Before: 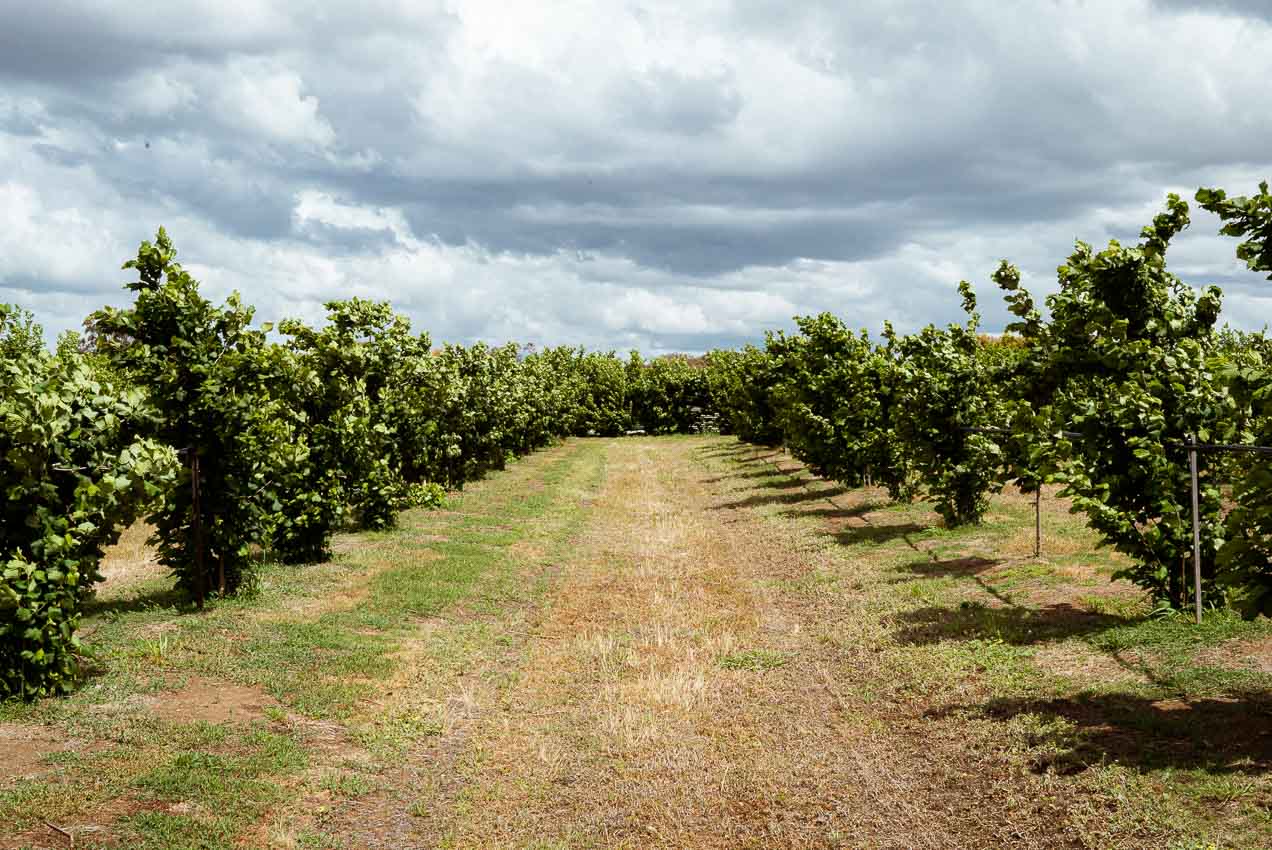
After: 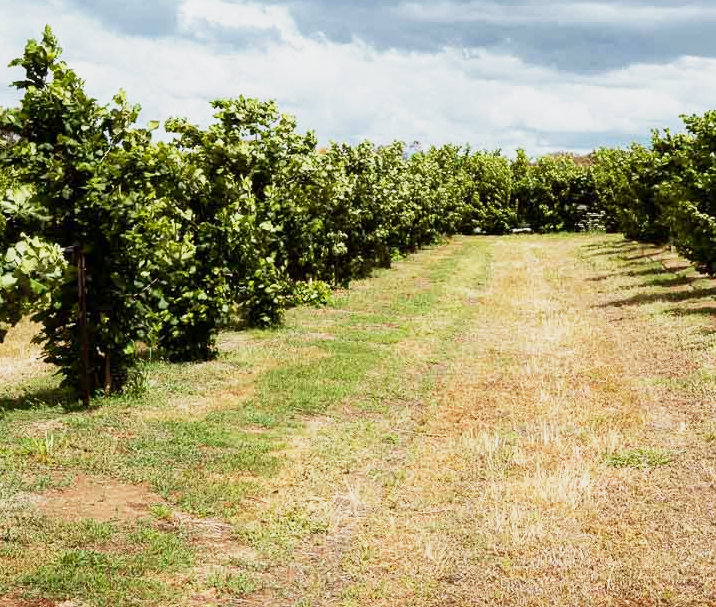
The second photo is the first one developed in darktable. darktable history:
base curve: curves: ch0 [(0, 0) (0.088, 0.125) (0.176, 0.251) (0.354, 0.501) (0.613, 0.749) (1, 0.877)], preserve colors none
crop: left 8.966%, top 23.852%, right 34.699%, bottom 4.703%
